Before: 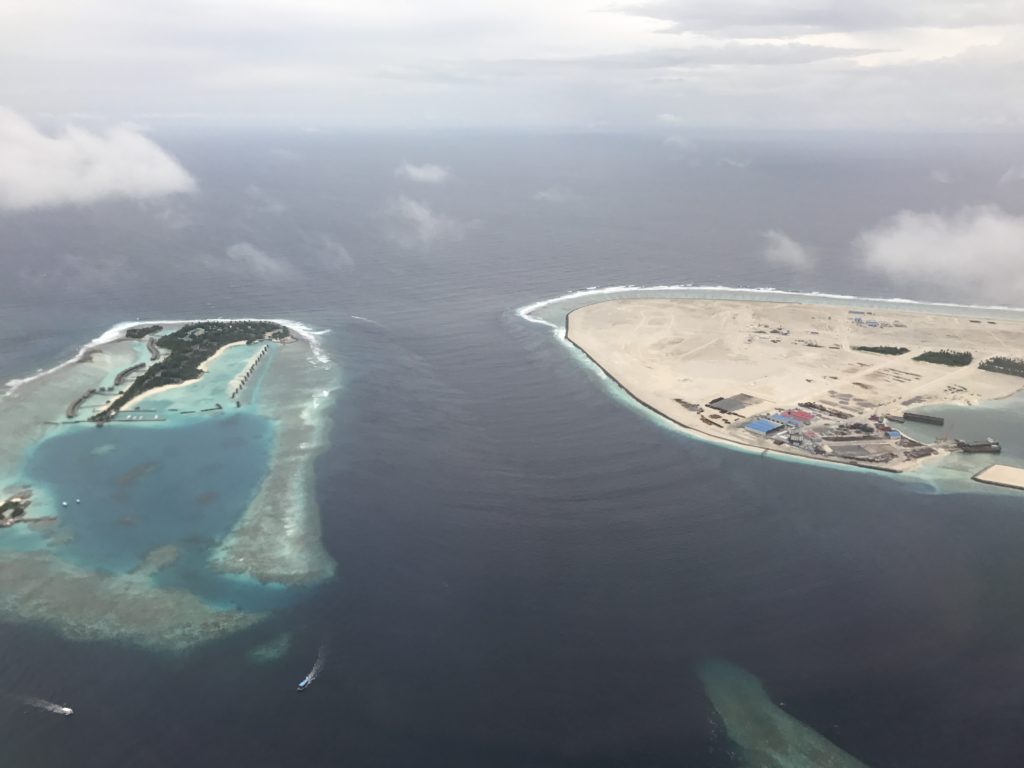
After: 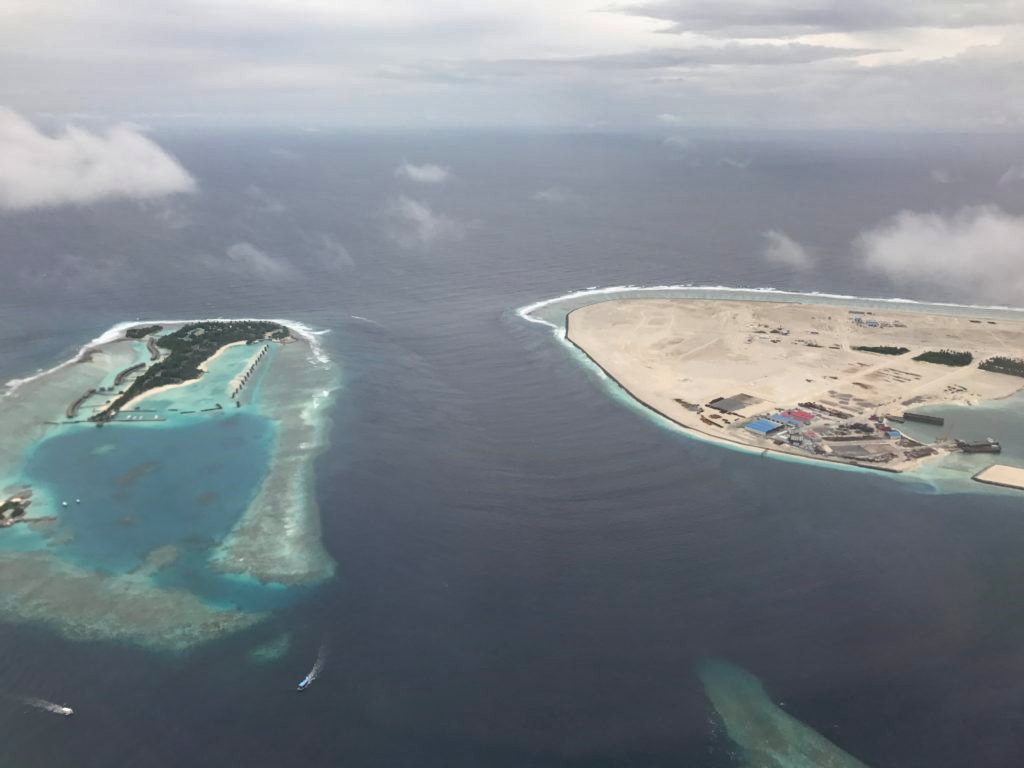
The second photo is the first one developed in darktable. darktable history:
shadows and highlights: shadows 43.85, white point adjustment -1.44, soften with gaussian
